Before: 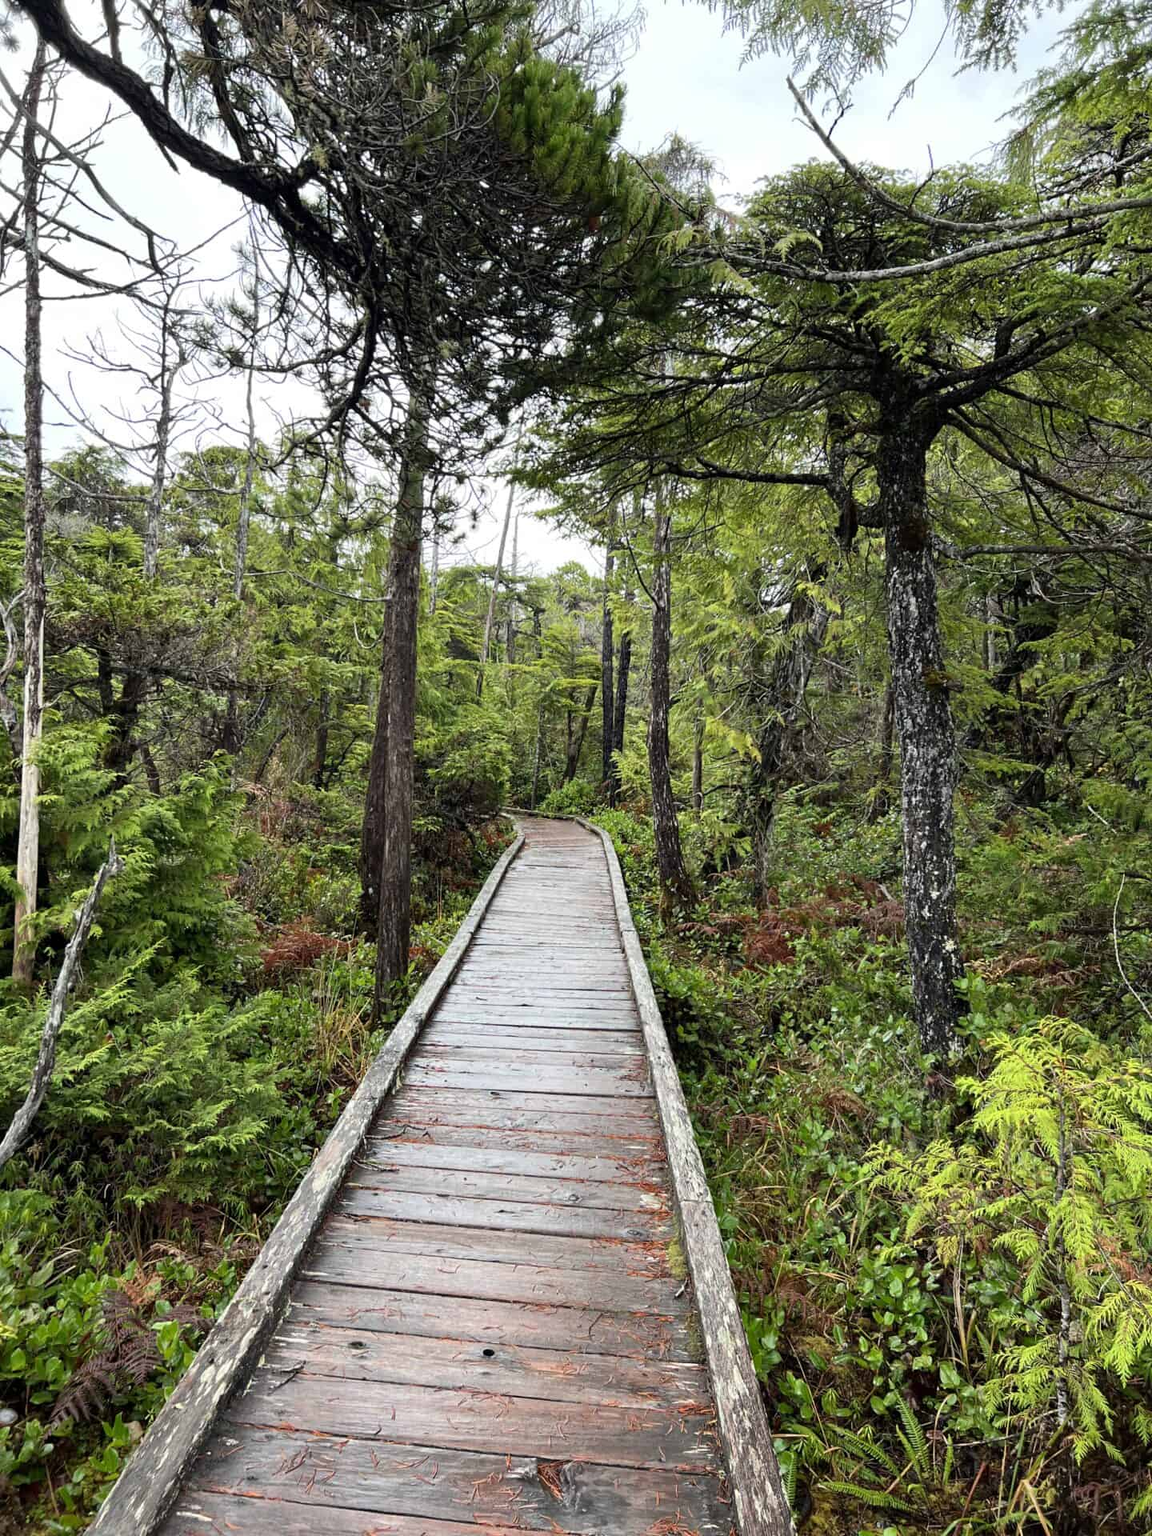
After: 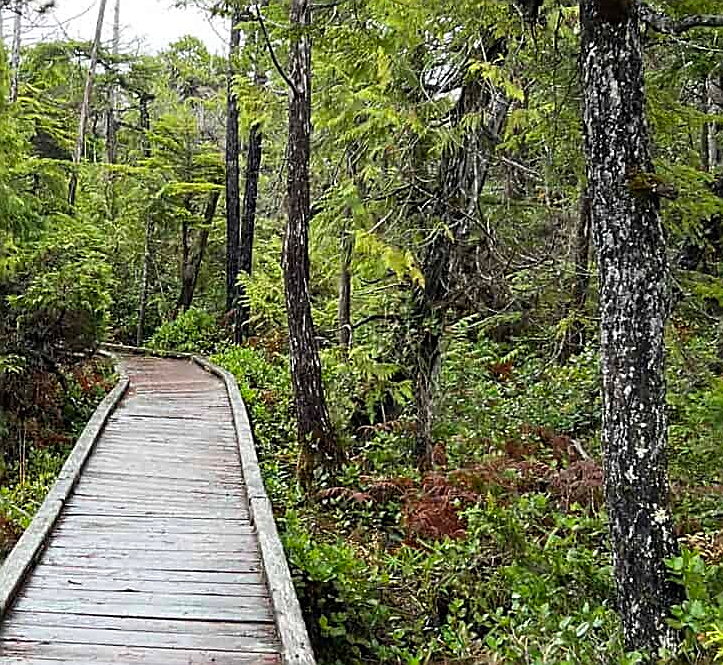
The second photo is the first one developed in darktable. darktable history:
crop: left 36.607%, top 34.735%, right 13.146%, bottom 30.611%
sharpen: radius 1.4, amount 1.25, threshold 0.7
